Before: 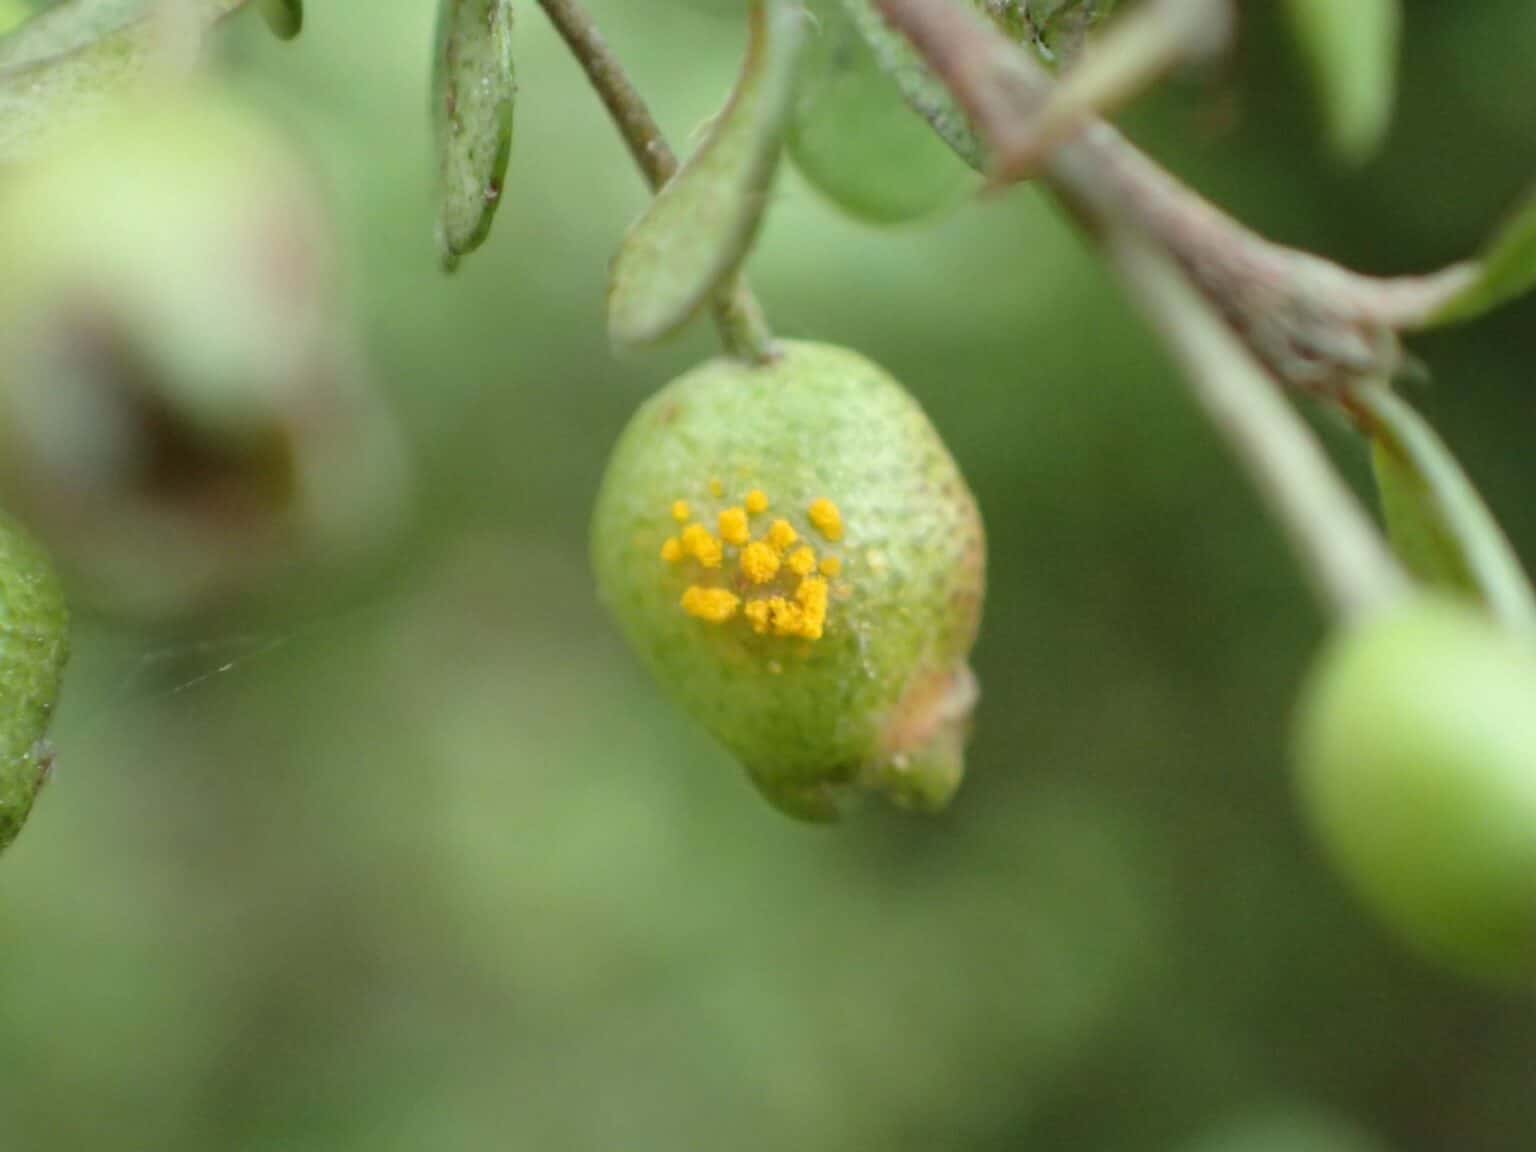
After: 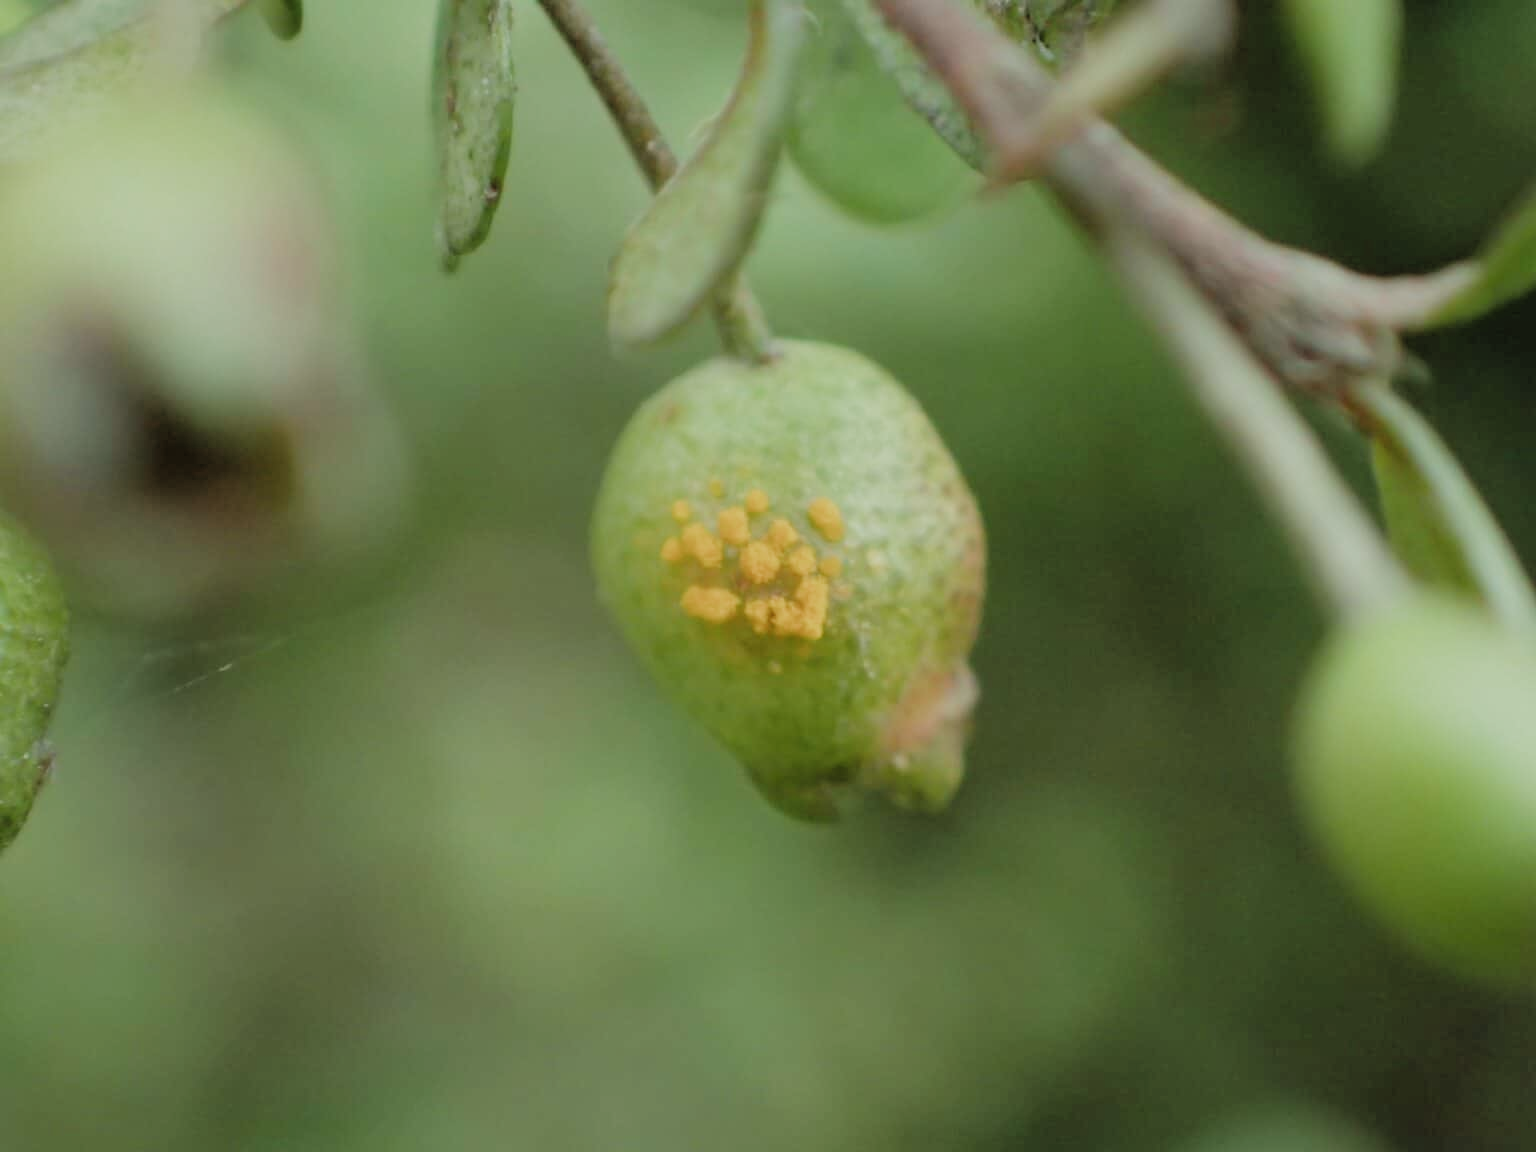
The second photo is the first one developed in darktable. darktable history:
tone equalizer: -8 EV 0.271 EV, -7 EV 0.424 EV, -6 EV 0.416 EV, -5 EV 0.258 EV, -3 EV -0.268 EV, -2 EV -0.415 EV, -1 EV -0.439 EV, +0 EV -0.247 EV, edges refinement/feathering 500, mask exposure compensation -1.57 EV, preserve details no
filmic rgb: black relative exposure -5.08 EV, white relative exposure 3.98 EV, hardness 2.89, contrast 1.297, add noise in highlights 0.001, preserve chrominance max RGB, color science v3 (2019), use custom middle-gray values true, contrast in highlights soft
